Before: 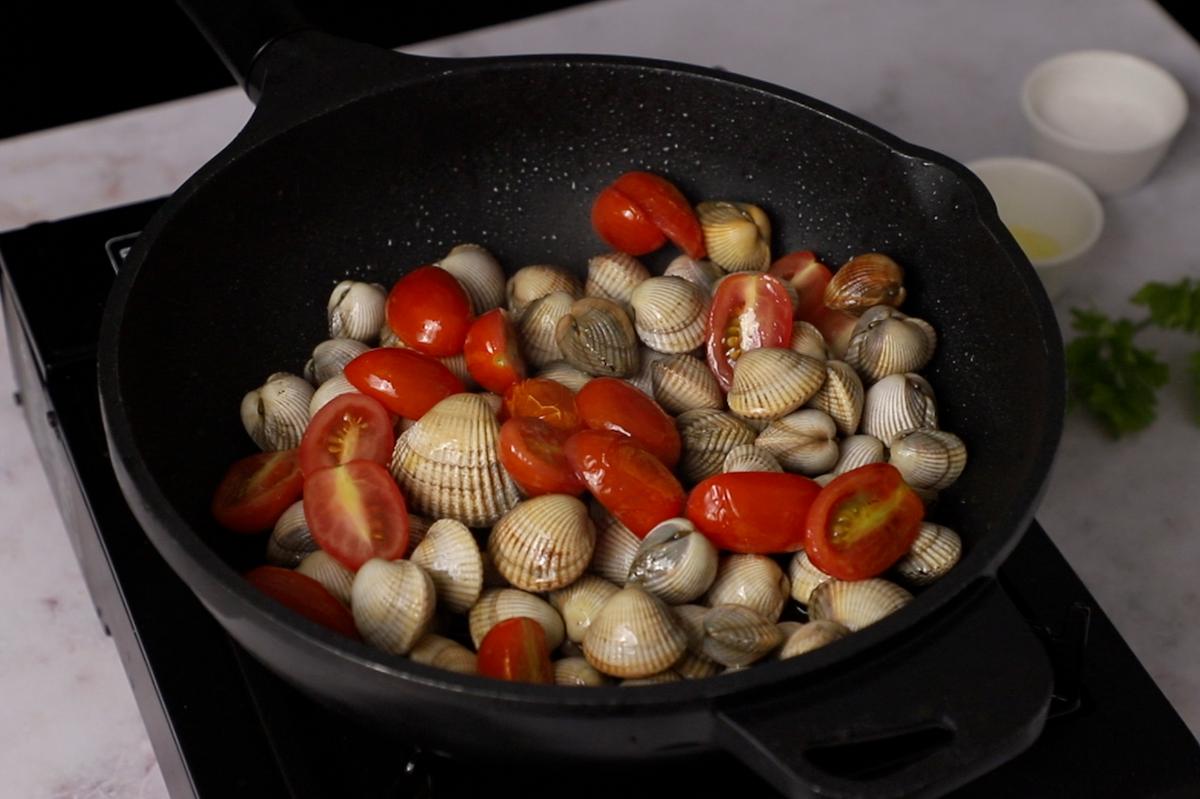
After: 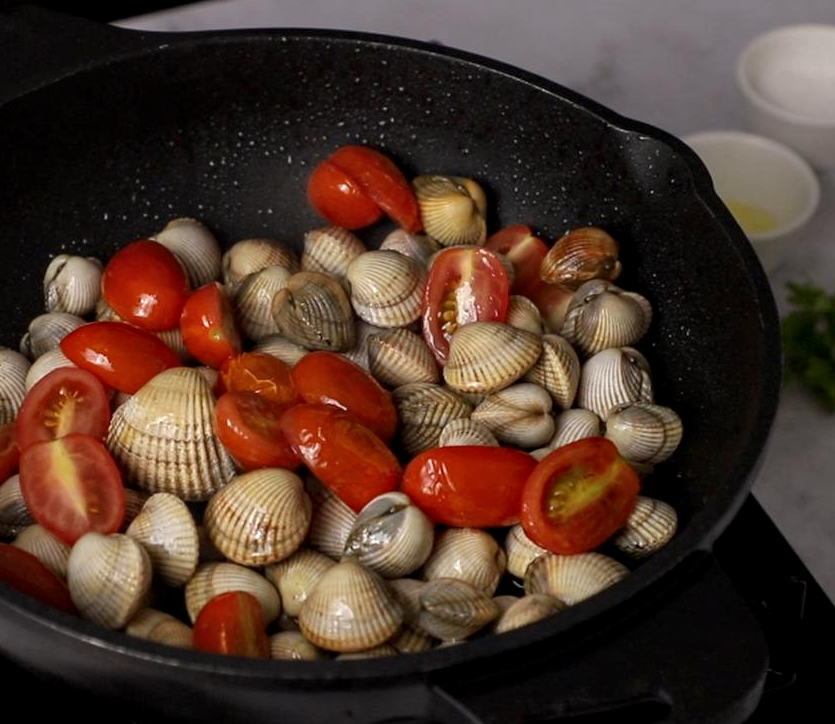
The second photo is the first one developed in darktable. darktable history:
crop and rotate: left 23.72%, top 3.336%, right 6.68%, bottom 6.013%
local contrast: on, module defaults
